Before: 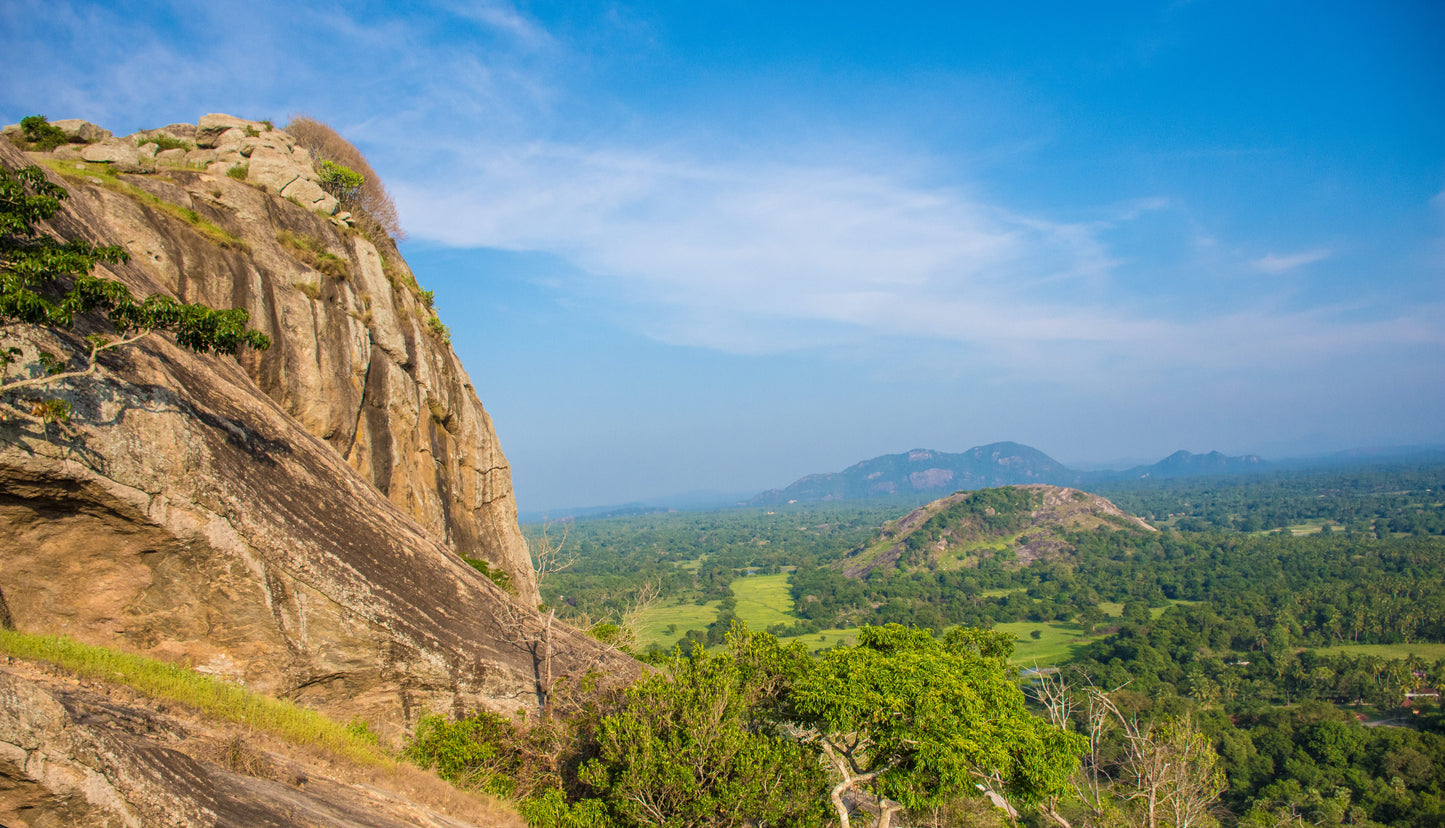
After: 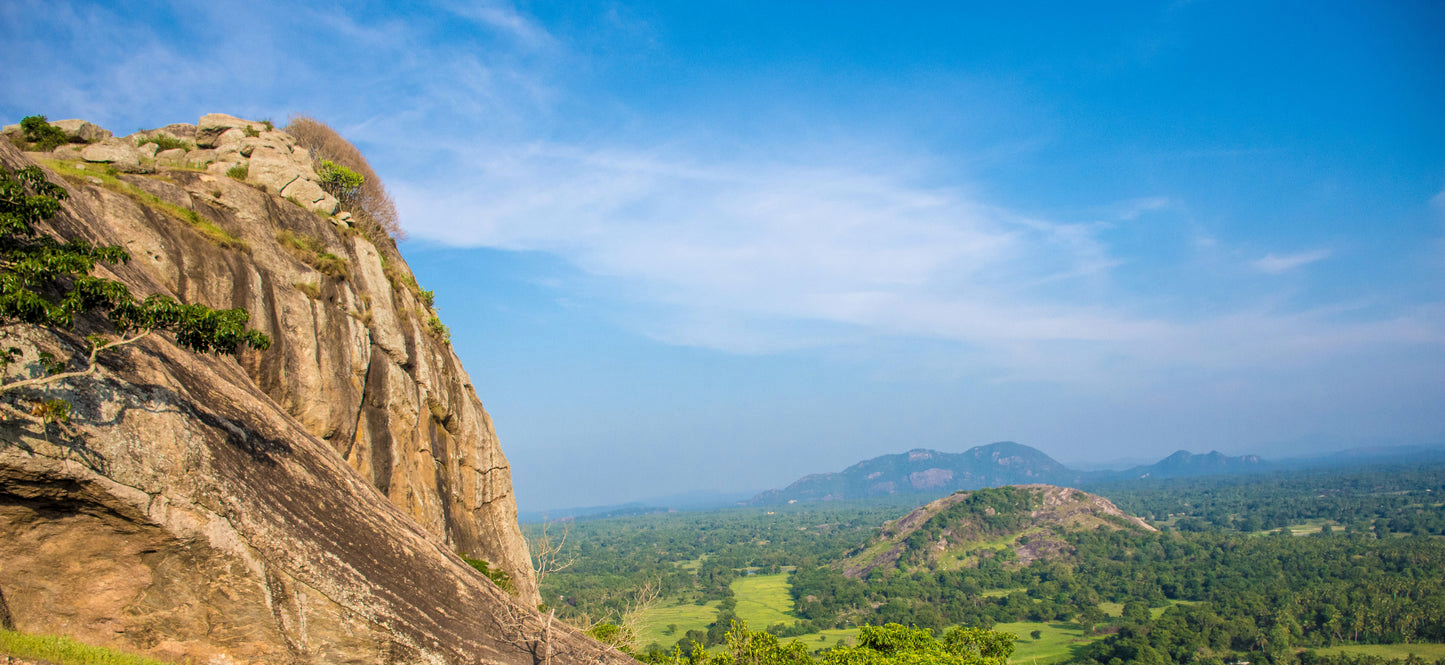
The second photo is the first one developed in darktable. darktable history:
levels: mode automatic, black 0.109%, levels [0.182, 0.542, 0.902]
crop: bottom 19.574%
